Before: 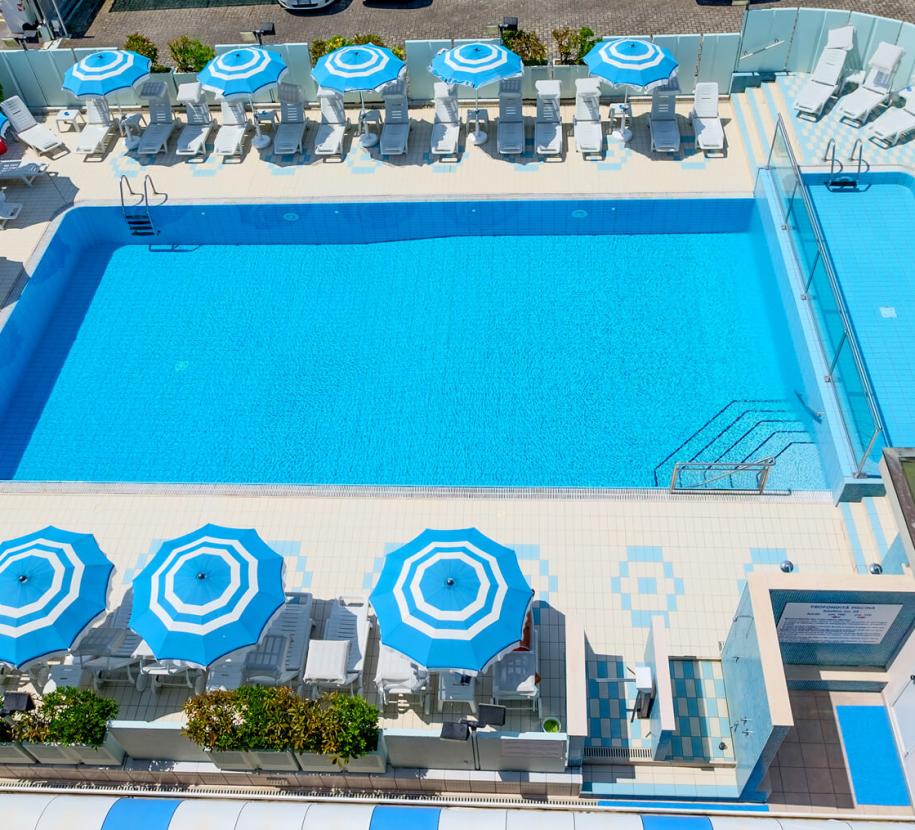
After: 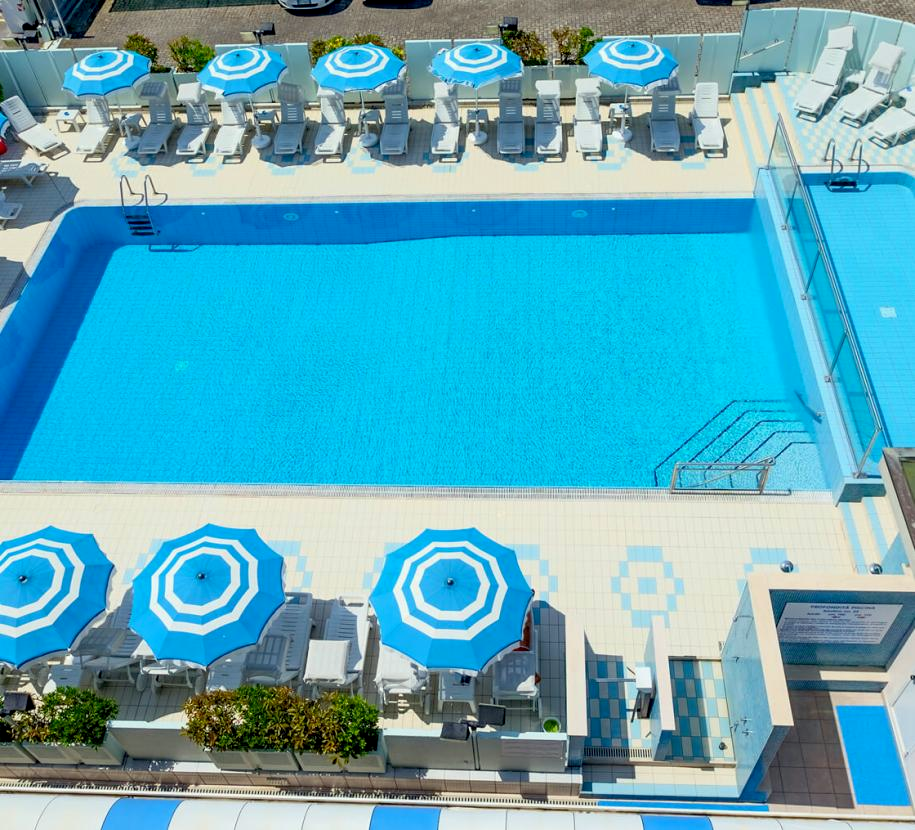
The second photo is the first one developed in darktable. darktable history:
exposure: black level correction 0.005, exposure 0.014 EV, compensate highlight preservation false
white balance: red 1.004, blue 1.024
color correction: highlights a* -4.28, highlights b* 6.53
